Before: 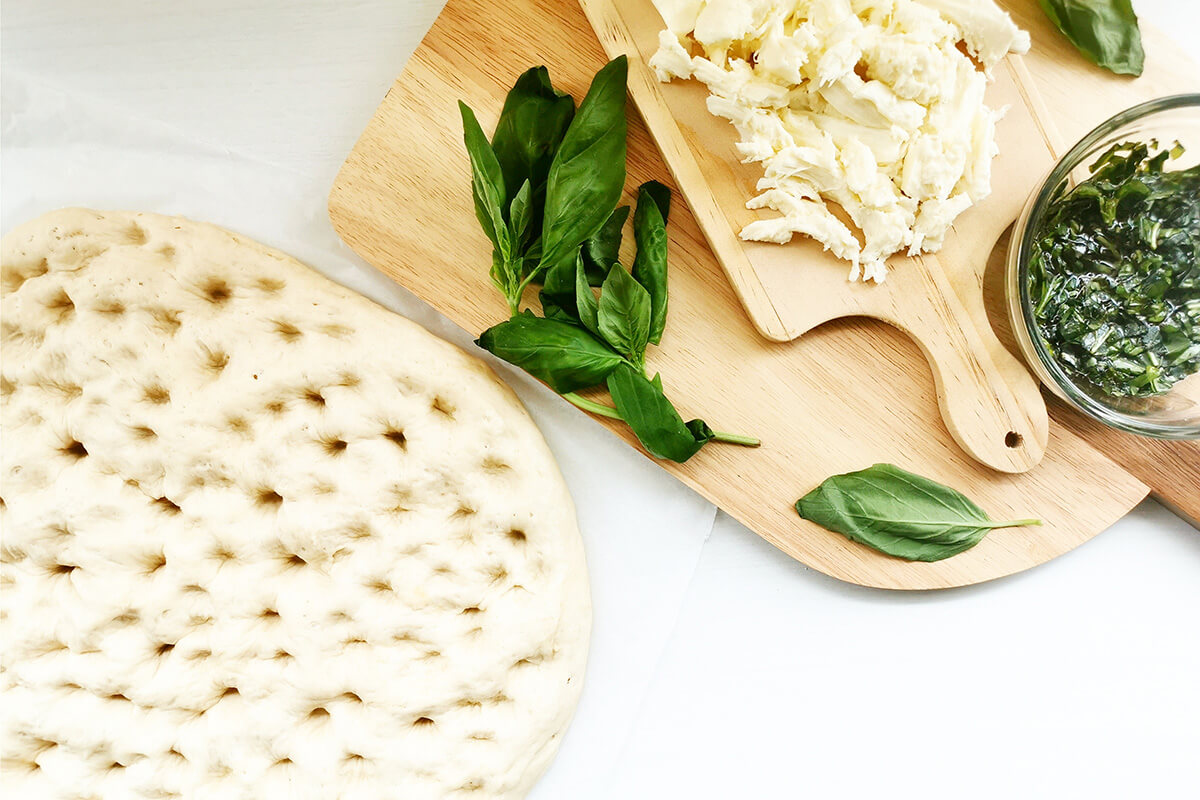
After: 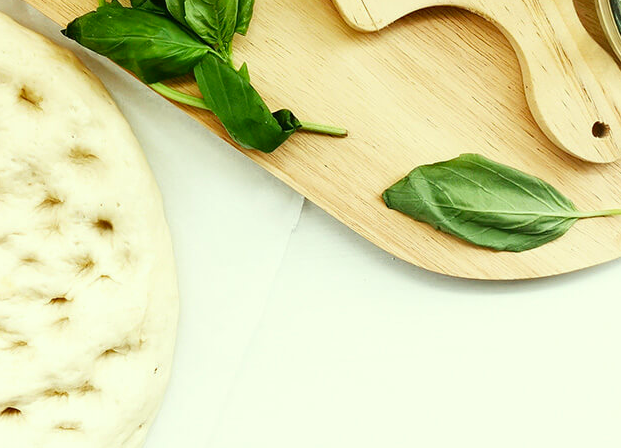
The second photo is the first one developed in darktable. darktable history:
crop: left 34.479%, top 38.822%, right 13.718%, bottom 5.172%
color correction: highlights a* -5.94, highlights b* 11.19
